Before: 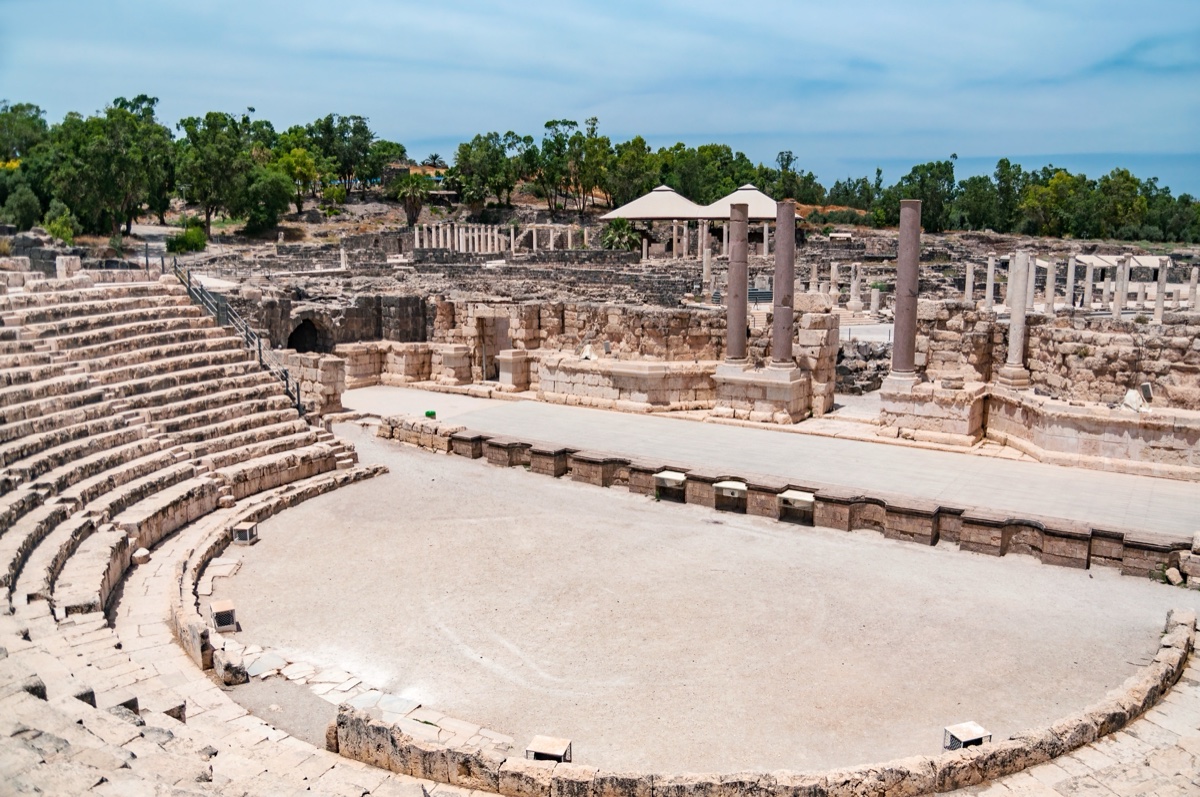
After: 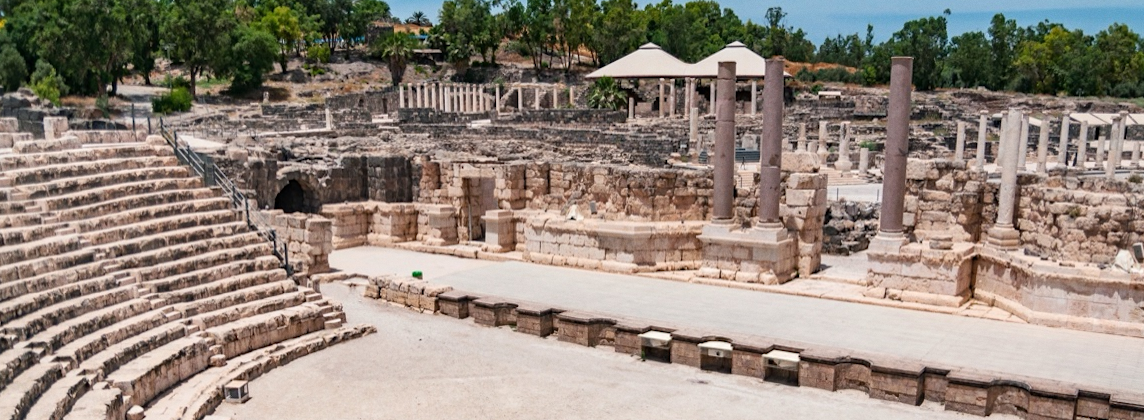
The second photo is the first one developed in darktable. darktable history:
rotate and perspective: lens shift (vertical) 0.048, lens shift (horizontal) -0.024, automatic cropping off
crop: left 1.744%, top 19.225%, right 5.069%, bottom 28.357%
grain: coarseness 0.09 ISO, strength 10%
exposure: compensate highlight preservation false
